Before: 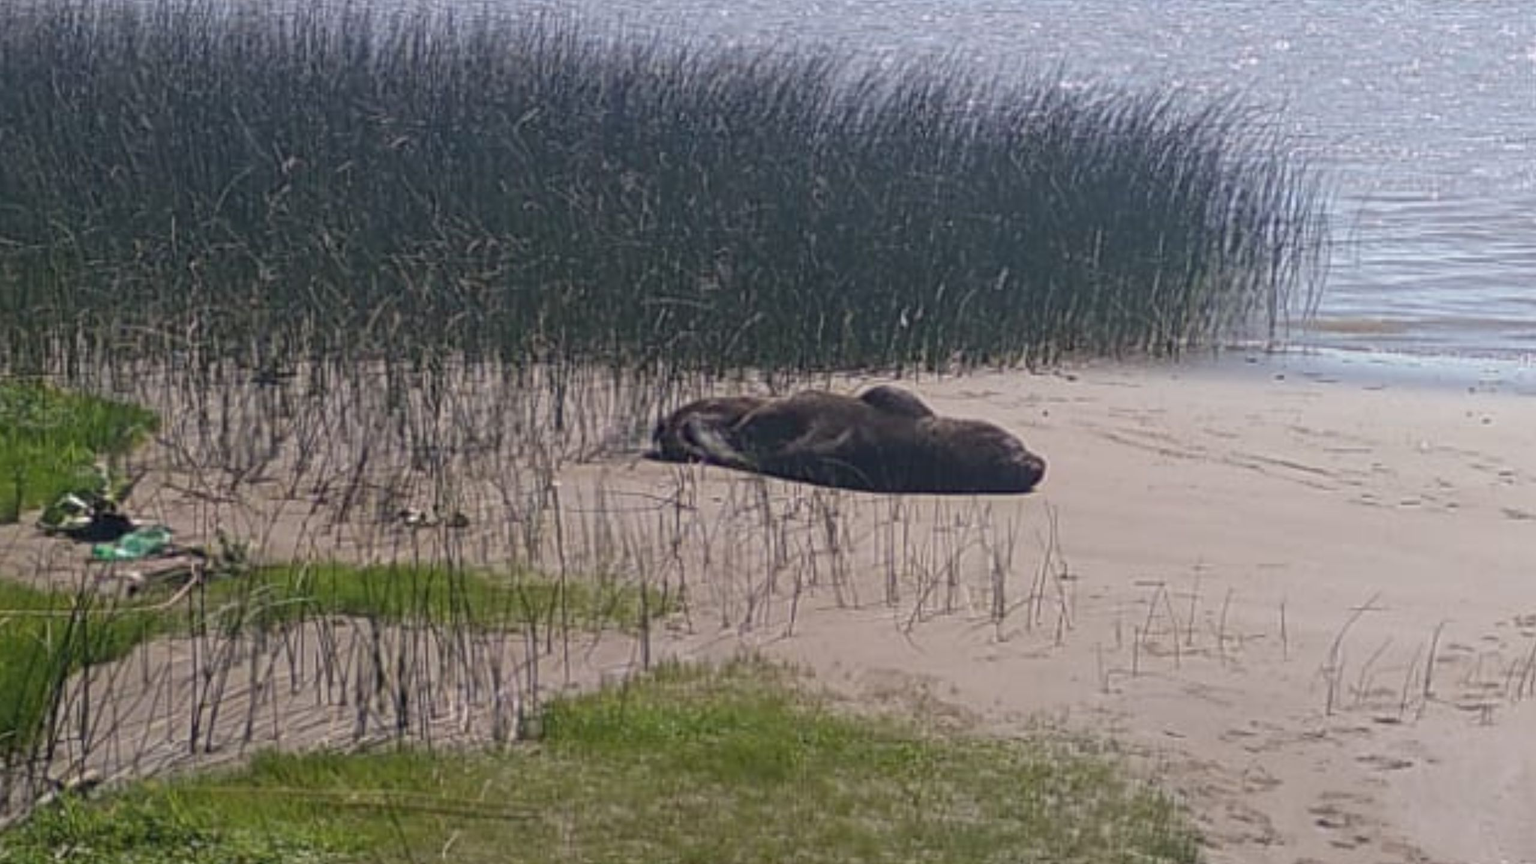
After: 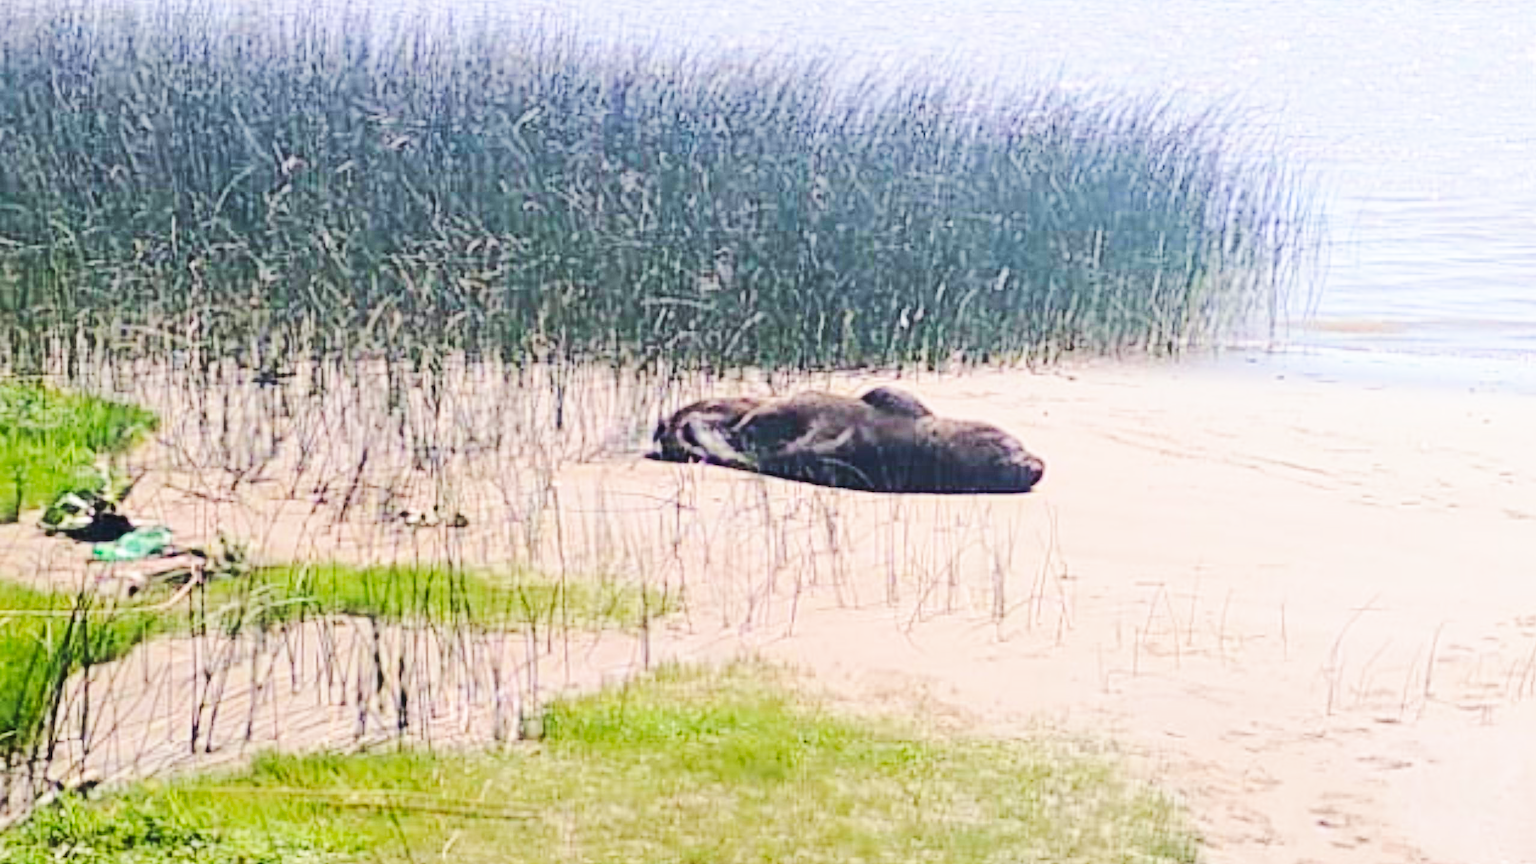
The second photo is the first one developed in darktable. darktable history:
base curve: curves: ch0 [(0, 0) (0.028, 0.03) (0.121, 0.232) (0.46, 0.748) (0.859, 0.968) (1, 1)], preserve colors none
white balance: red 1.009, blue 0.985
exposure: black level correction 0.001, exposure 0.3 EV, compensate highlight preservation false
tone curve: curves: ch0 [(0, 0.026) (0.146, 0.158) (0.272, 0.34) (0.453, 0.627) (0.687, 0.829) (1, 1)], color space Lab, linked channels, preserve colors none
